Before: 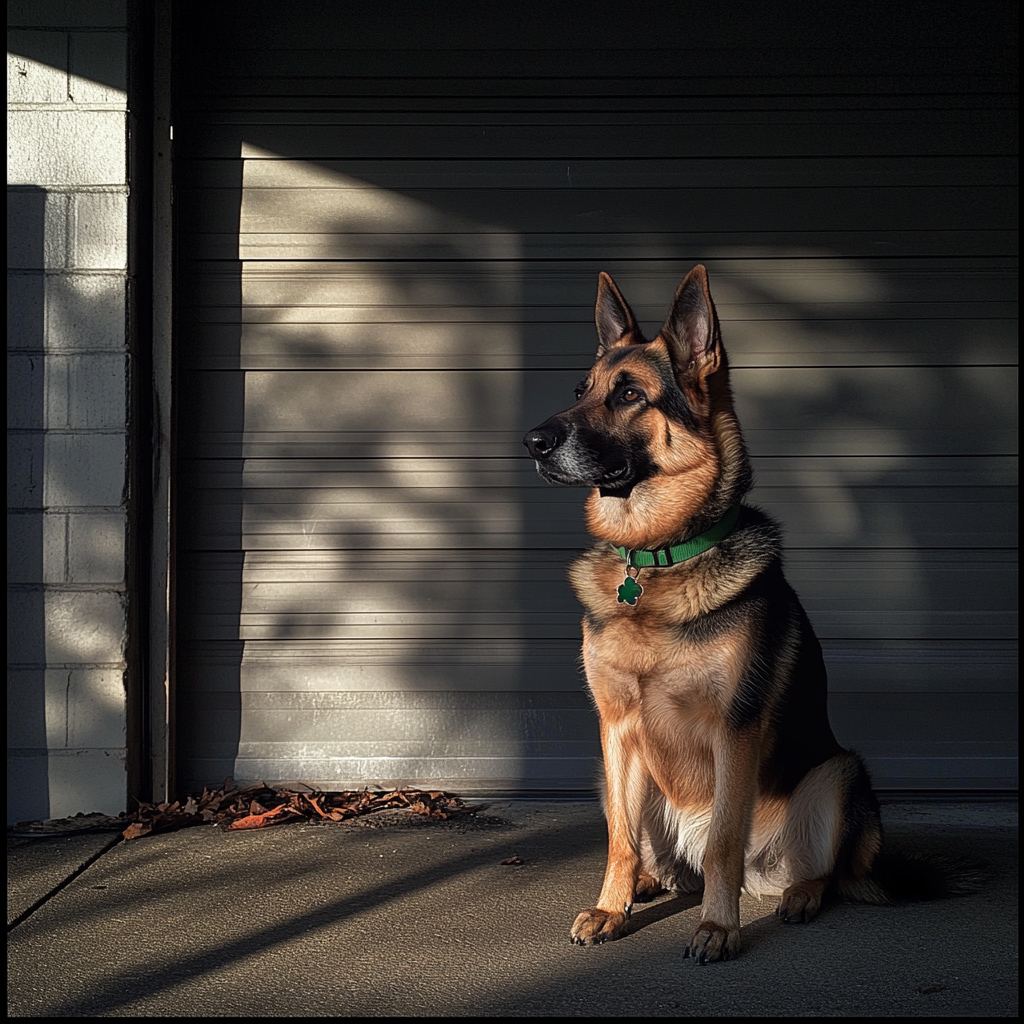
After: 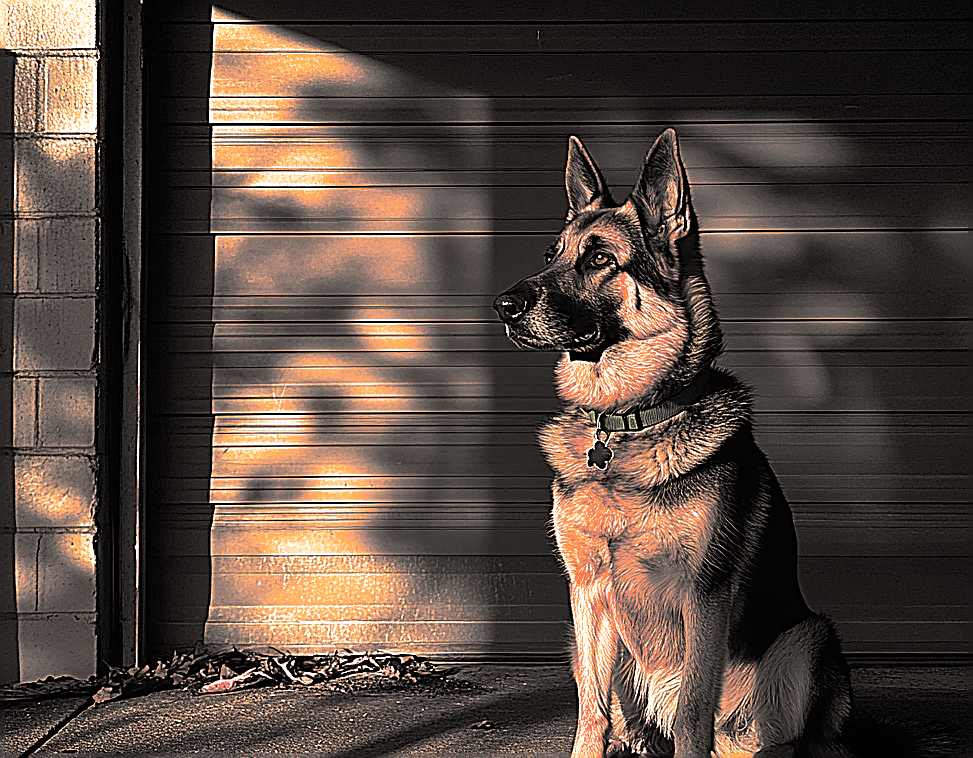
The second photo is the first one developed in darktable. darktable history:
contrast brightness saturation: contrast 0.09, saturation 0.28
split-toning: shadows › hue 26°, shadows › saturation 0.09, highlights › hue 40°, highlights › saturation 0.18, balance -63, compress 0%
white balance: red 1.467, blue 0.684
crop and rotate: left 2.991%, top 13.302%, right 1.981%, bottom 12.636%
sharpen: amount 1.861
